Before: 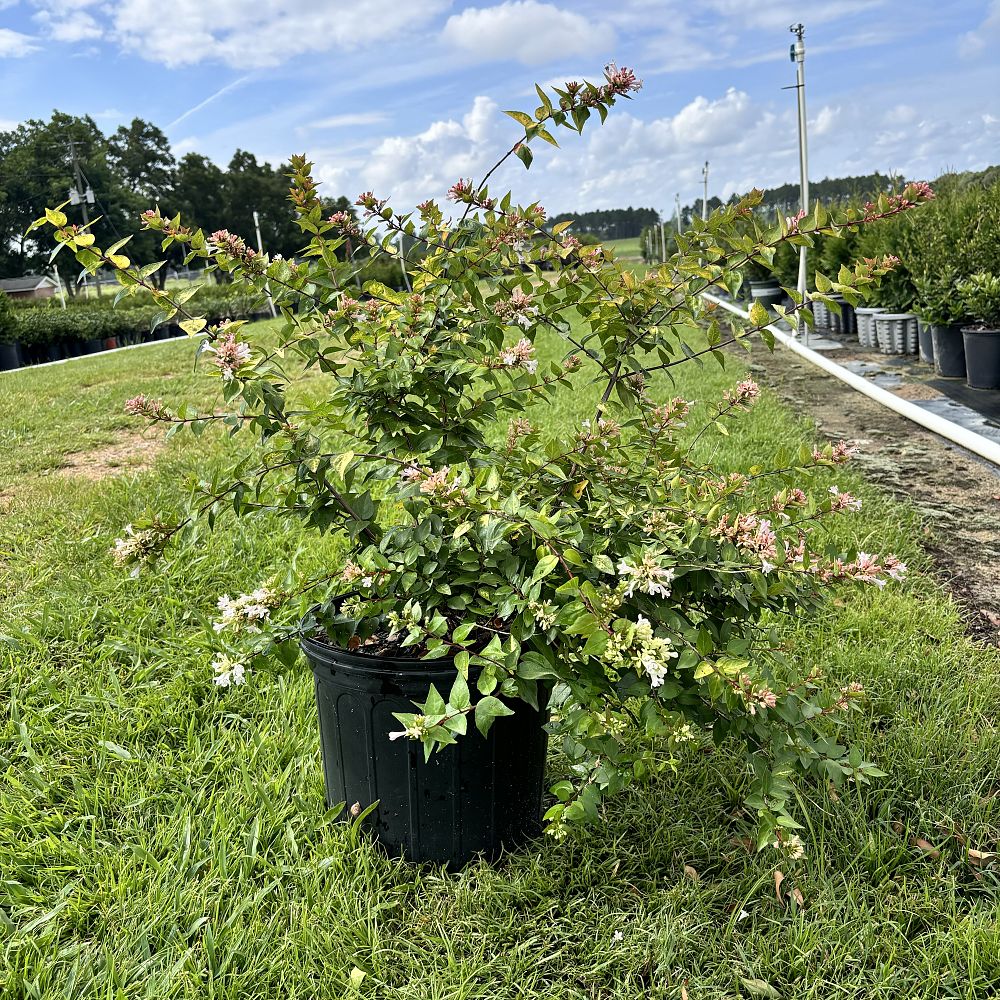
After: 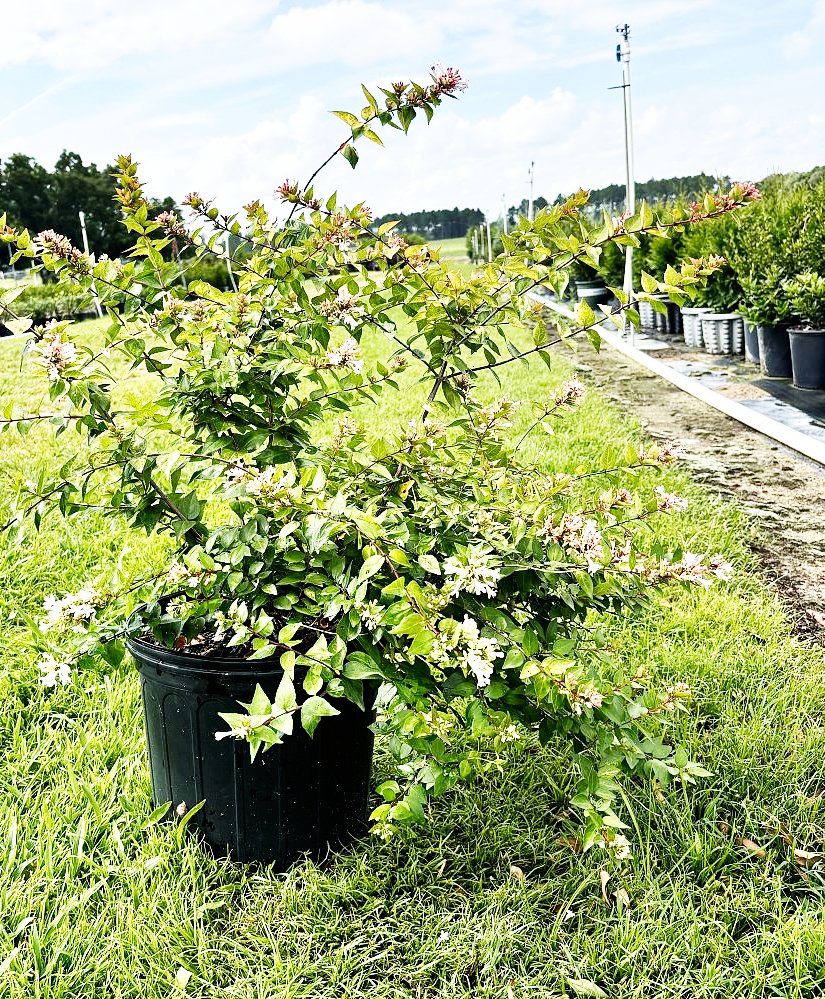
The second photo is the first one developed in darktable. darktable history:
base curve: curves: ch0 [(0, 0) (0.007, 0.004) (0.027, 0.03) (0.046, 0.07) (0.207, 0.54) (0.442, 0.872) (0.673, 0.972) (1, 1)], preserve colors none
crop: left 17.425%, bottom 0.05%
